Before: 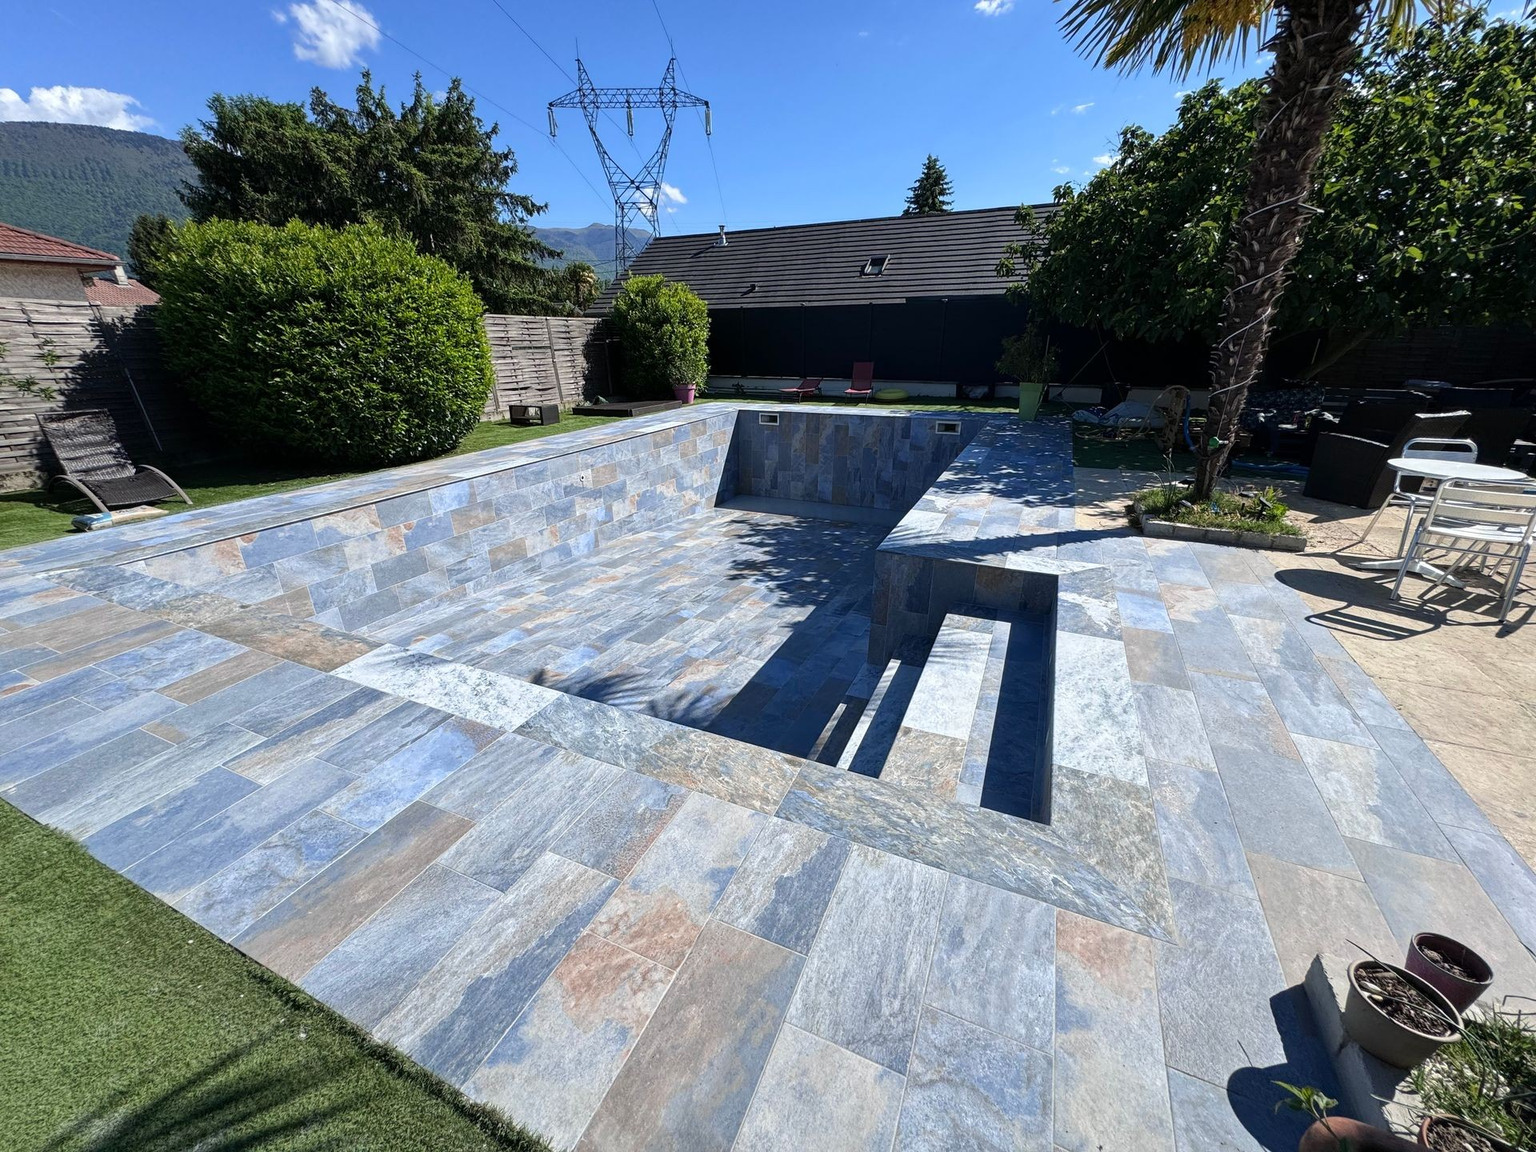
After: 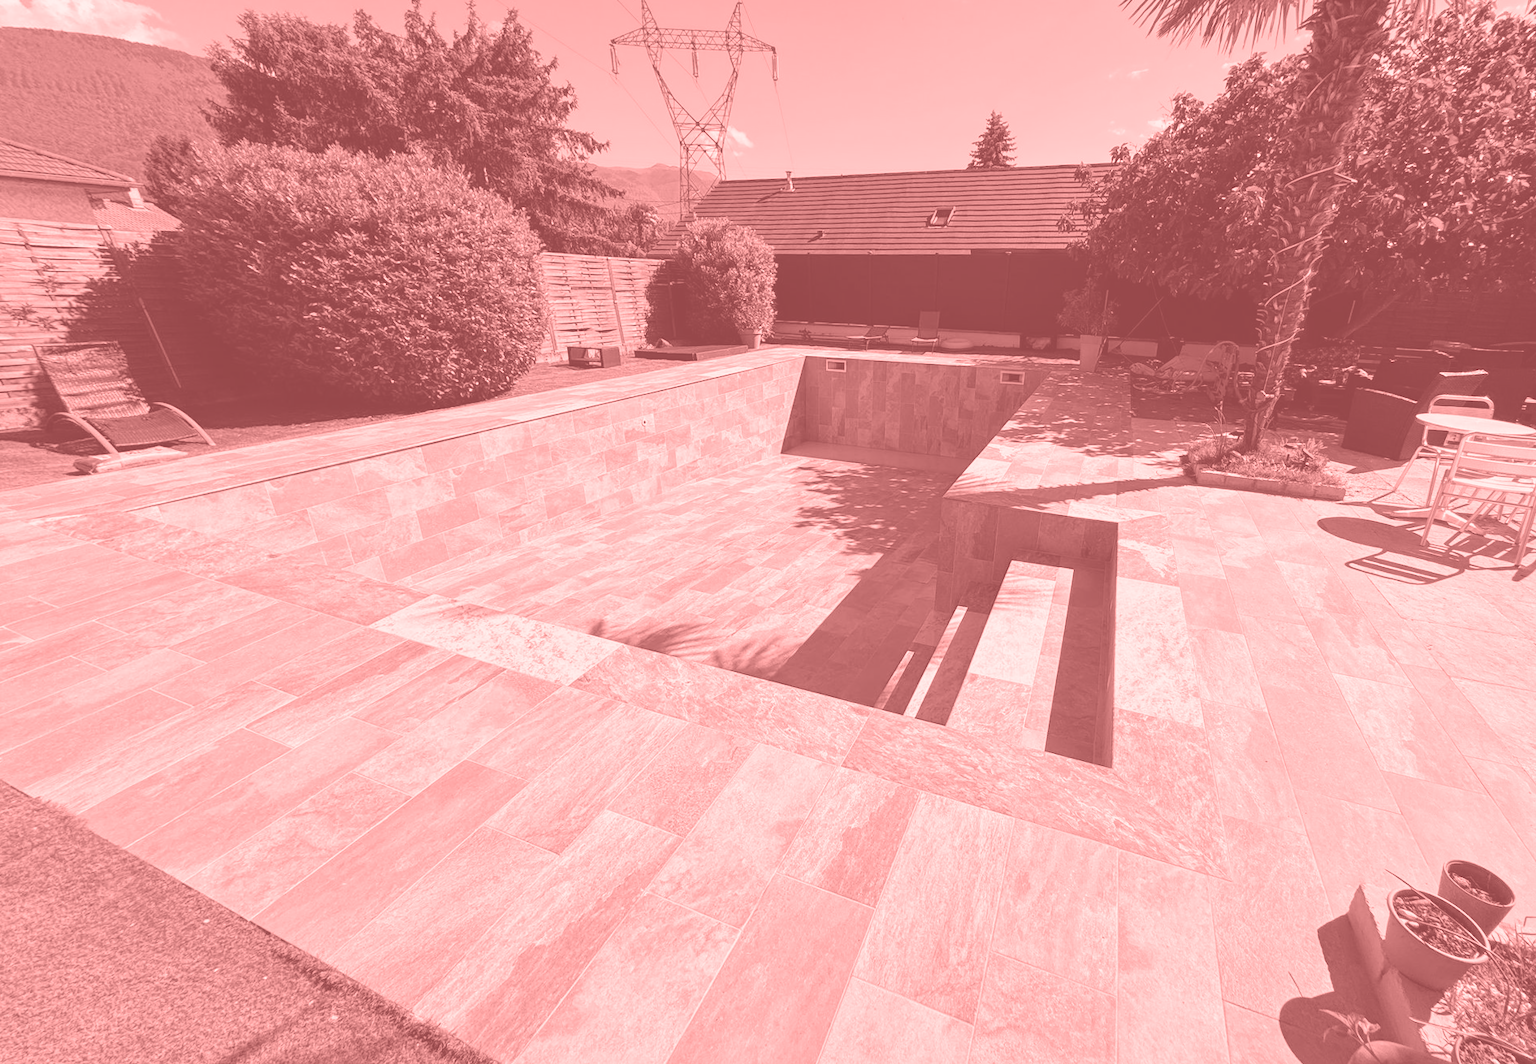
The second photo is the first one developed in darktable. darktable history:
white balance: red 1.042, blue 1.17
rotate and perspective: rotation -0.013°, lens shift (vertical) -0.027, lens shift (horizontal) 0.178, crop left 0.016, crop right 0.989, crop top 0.082, crop bottom 0.918
colorize: saturation 51%, source mix 50.67%, lightness 50.67%
exposure: black level correction 0.001, exposure 0.675 EV, compensate highlight preservation false
